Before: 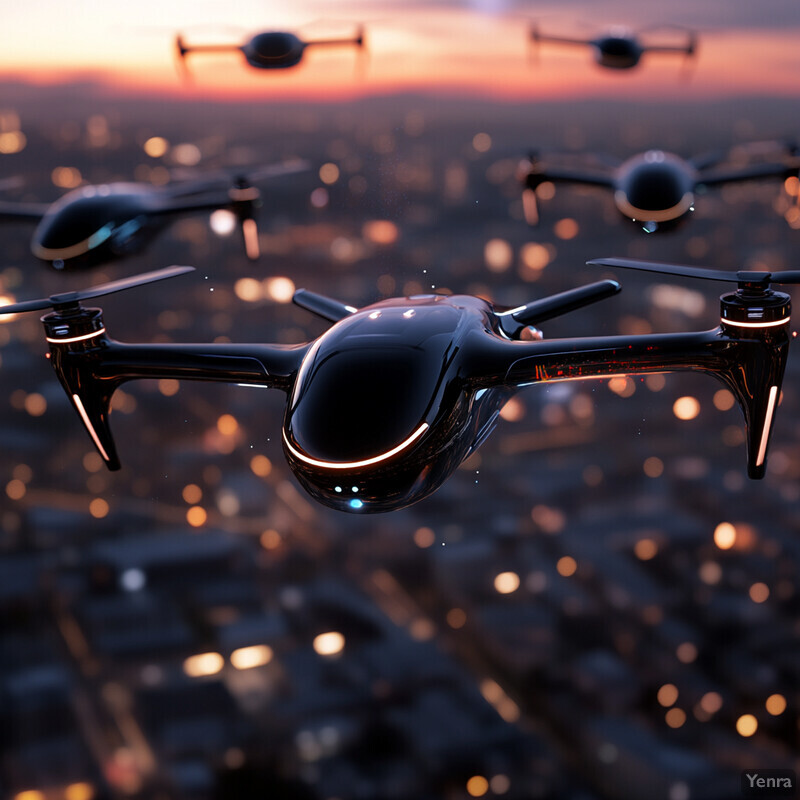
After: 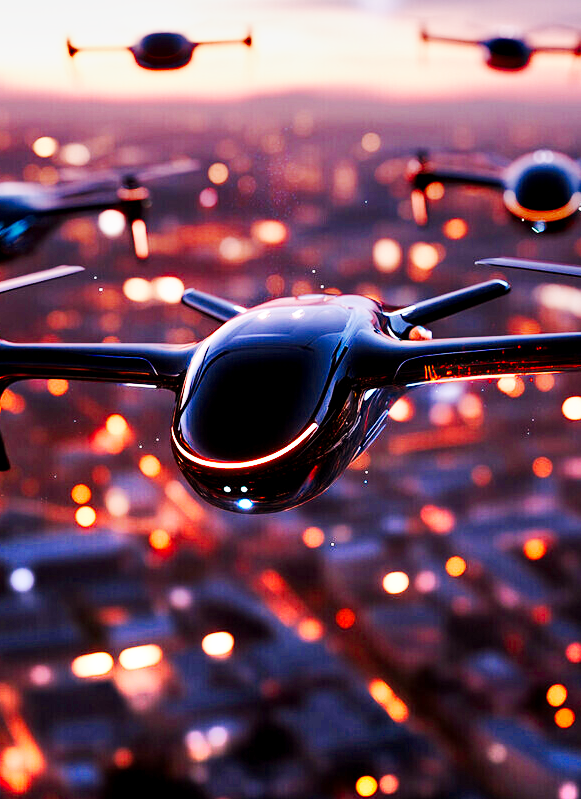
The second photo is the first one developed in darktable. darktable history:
shadows and highlights: low approximation 0.01, soften with gaussian
crop: left 13.906%, top 0%, right 13.437%
base curve: curves: ch0 [(0, 0) (0.025, 0.046) (0.112, 0.277) (0.467, 0.74) (0.814, 0.929) (1, 0.942)], preserve colors none
color balance rgb: shadows lift › chroma 9.785%, shadows lift › hue 44.84°, linear chroma grading › global chroma 41.644%, perceptual saturation grading › global saturation 0.688%, perceptual saturation grading › highlights -32.008%, perceptual saturation grading › mid-tones 5.876%, perceptual saturation grading › shadows 17.081%, perceptual brilliance grading › global brilliance 2.626%, saturation formula JzAzBz (2021)
local contrast: highlights 105%, shadows 101%, detail 120%, midtone range 0.2
tone curve: curves: ch0 [(0, 0) (0.071, 0.047) (0.266, 0.26) (0.491, 0.552) (0.753, 0.818) (1, 0.983)]; ch1 [(0, 0) (0.346, 0.307) (0.408, 0.369) (0.463, 0.443) (0.482, 0.493) (0.502, 0.5) (0.517, 0.518) (0.55, 0.573) (0.597, 0.641) (0.651, 0.709) (1, 1)]; ch2 [(0, 0) (0.346, 0.34) (0.434, 0.46) (0.485, 0.494) (0.5, 0.494) (0.517, 0.506) (0.535, 0.545) (0.583, 0.634) (0.625, 0.686) (1, 1)], preserve colors none
